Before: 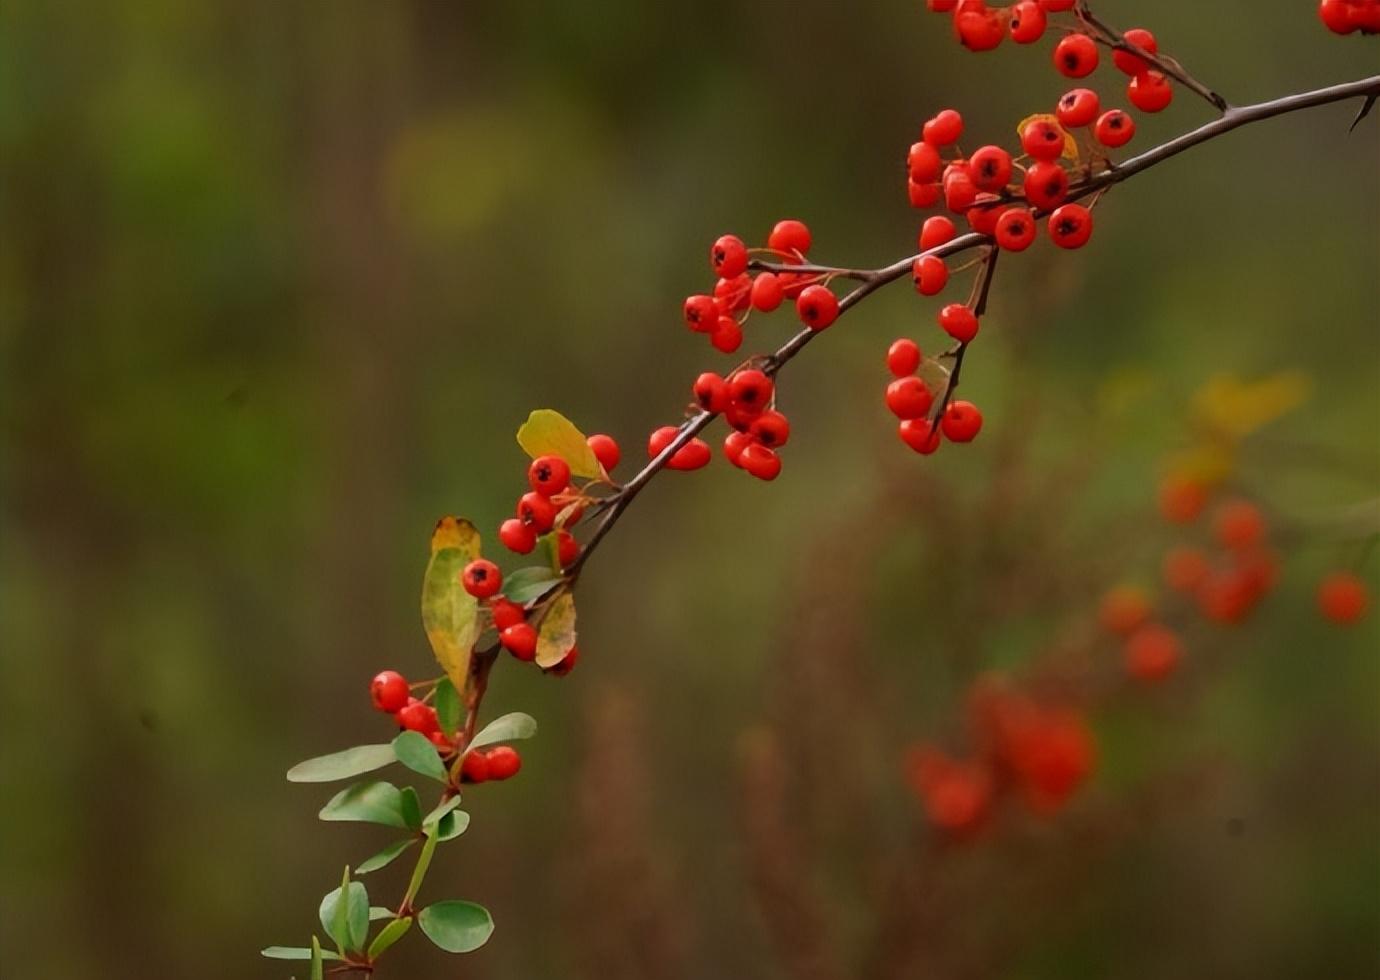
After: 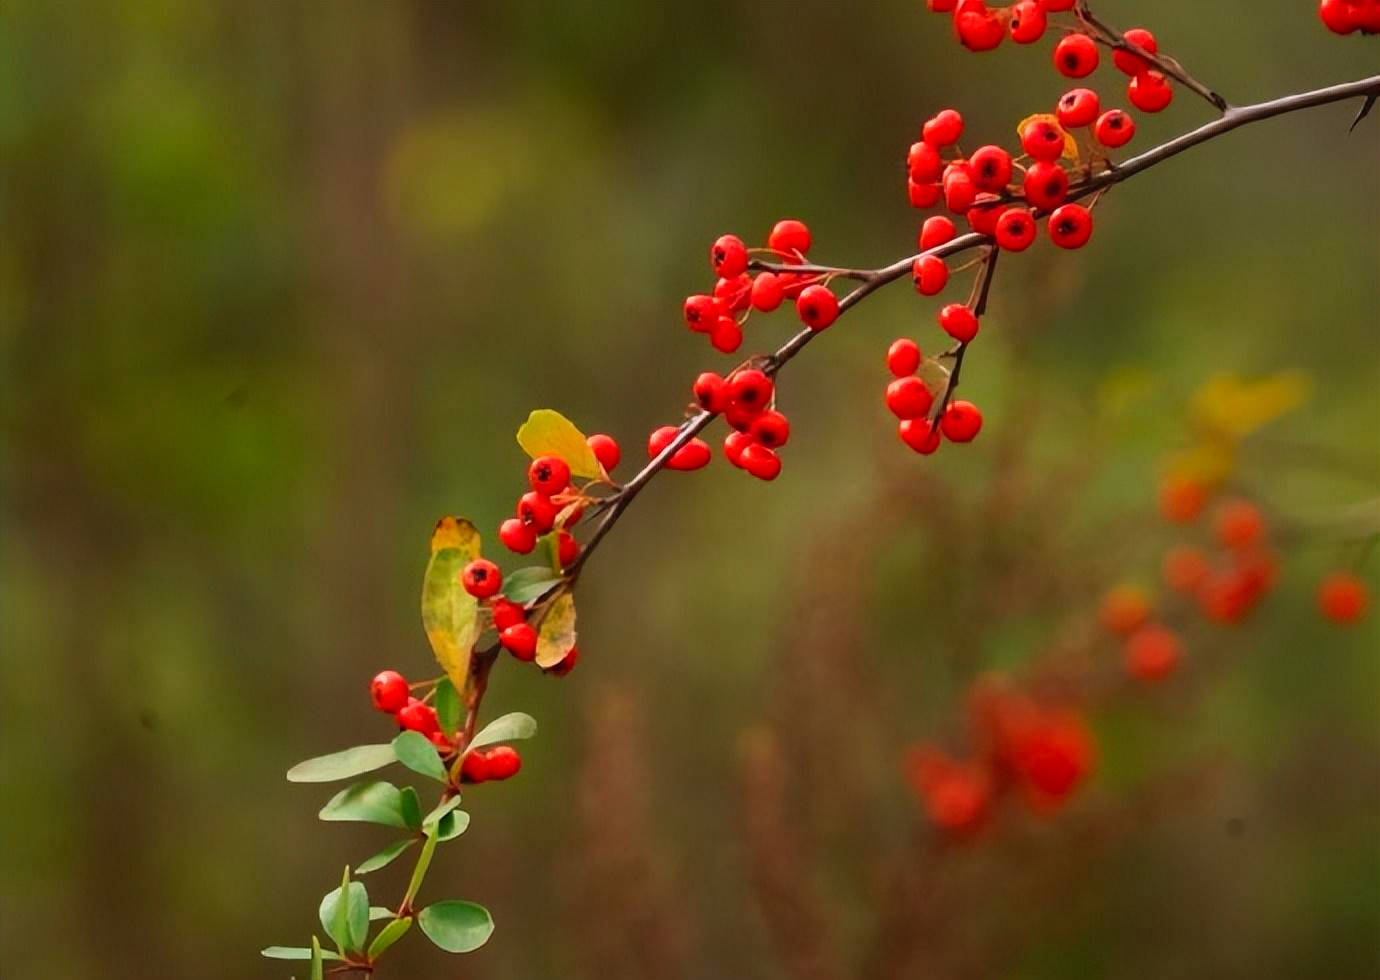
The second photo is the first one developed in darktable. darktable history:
contrast brightness saturation: contrast 0.198, brightness 0.156, saturation 0.224
